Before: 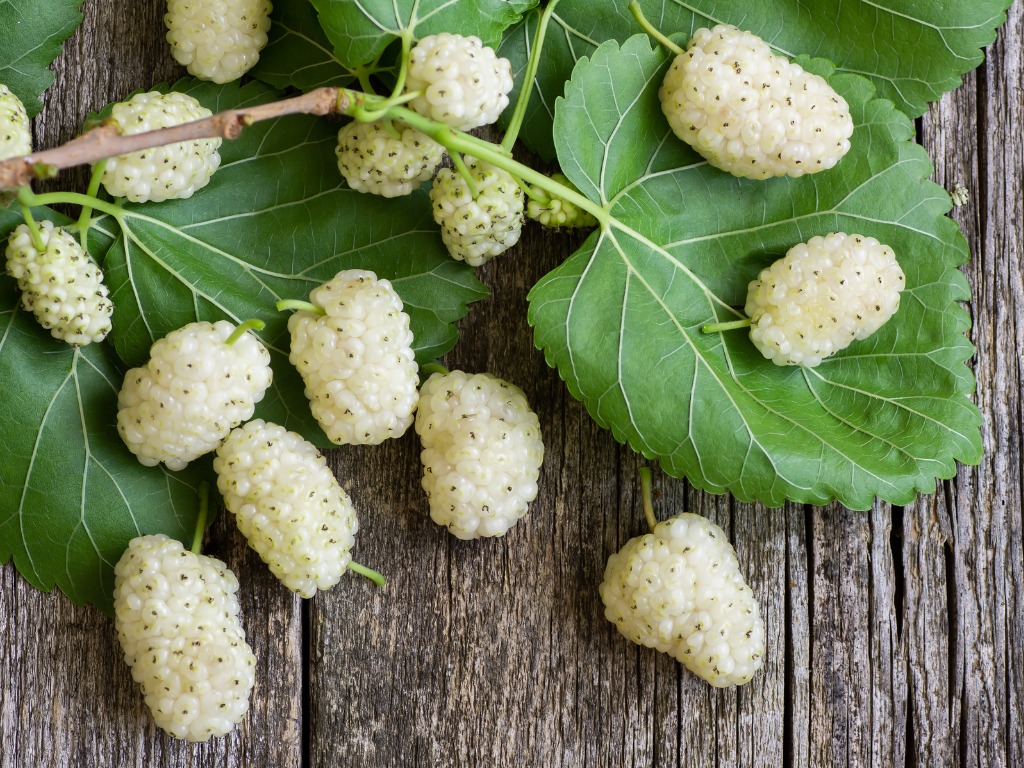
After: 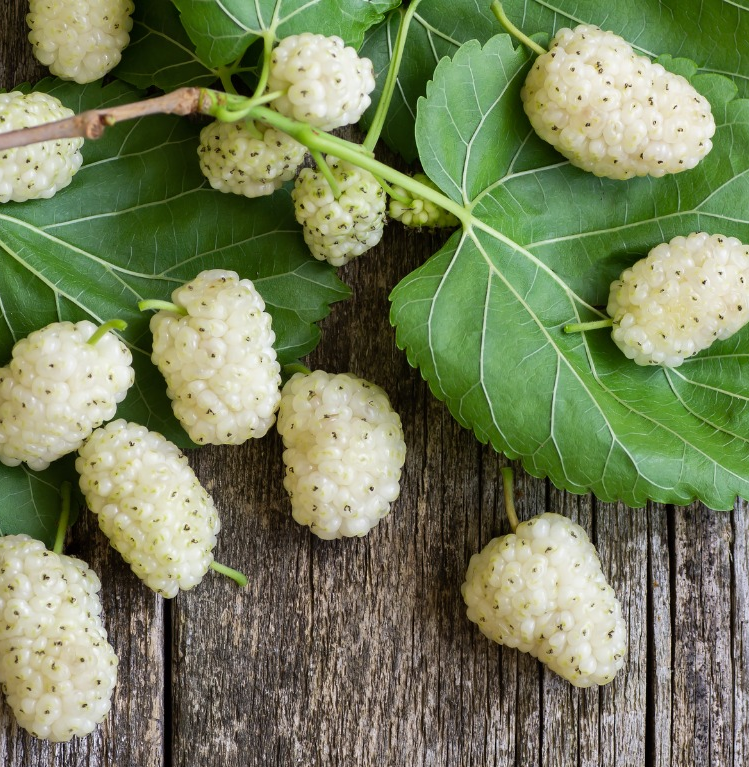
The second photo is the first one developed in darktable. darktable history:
crop: left 13.505%, top 0%, right 13.266%
shadows and highlights: low approximation 0.01, soften with gaussian
